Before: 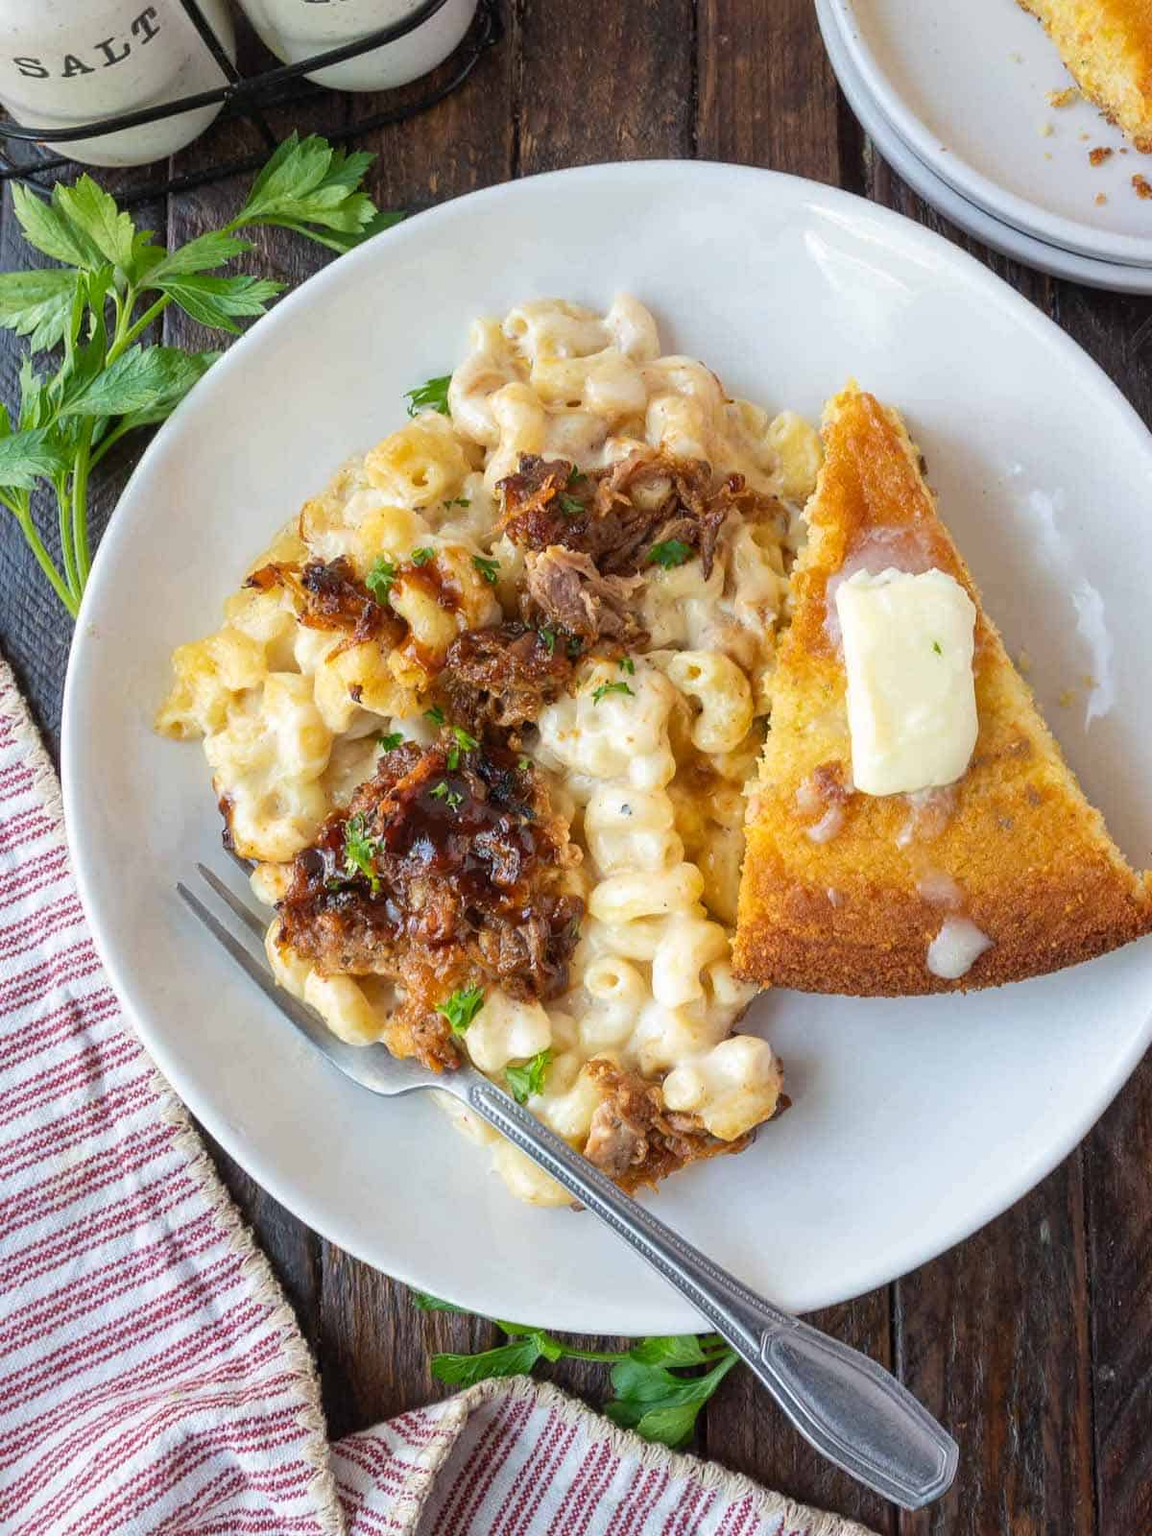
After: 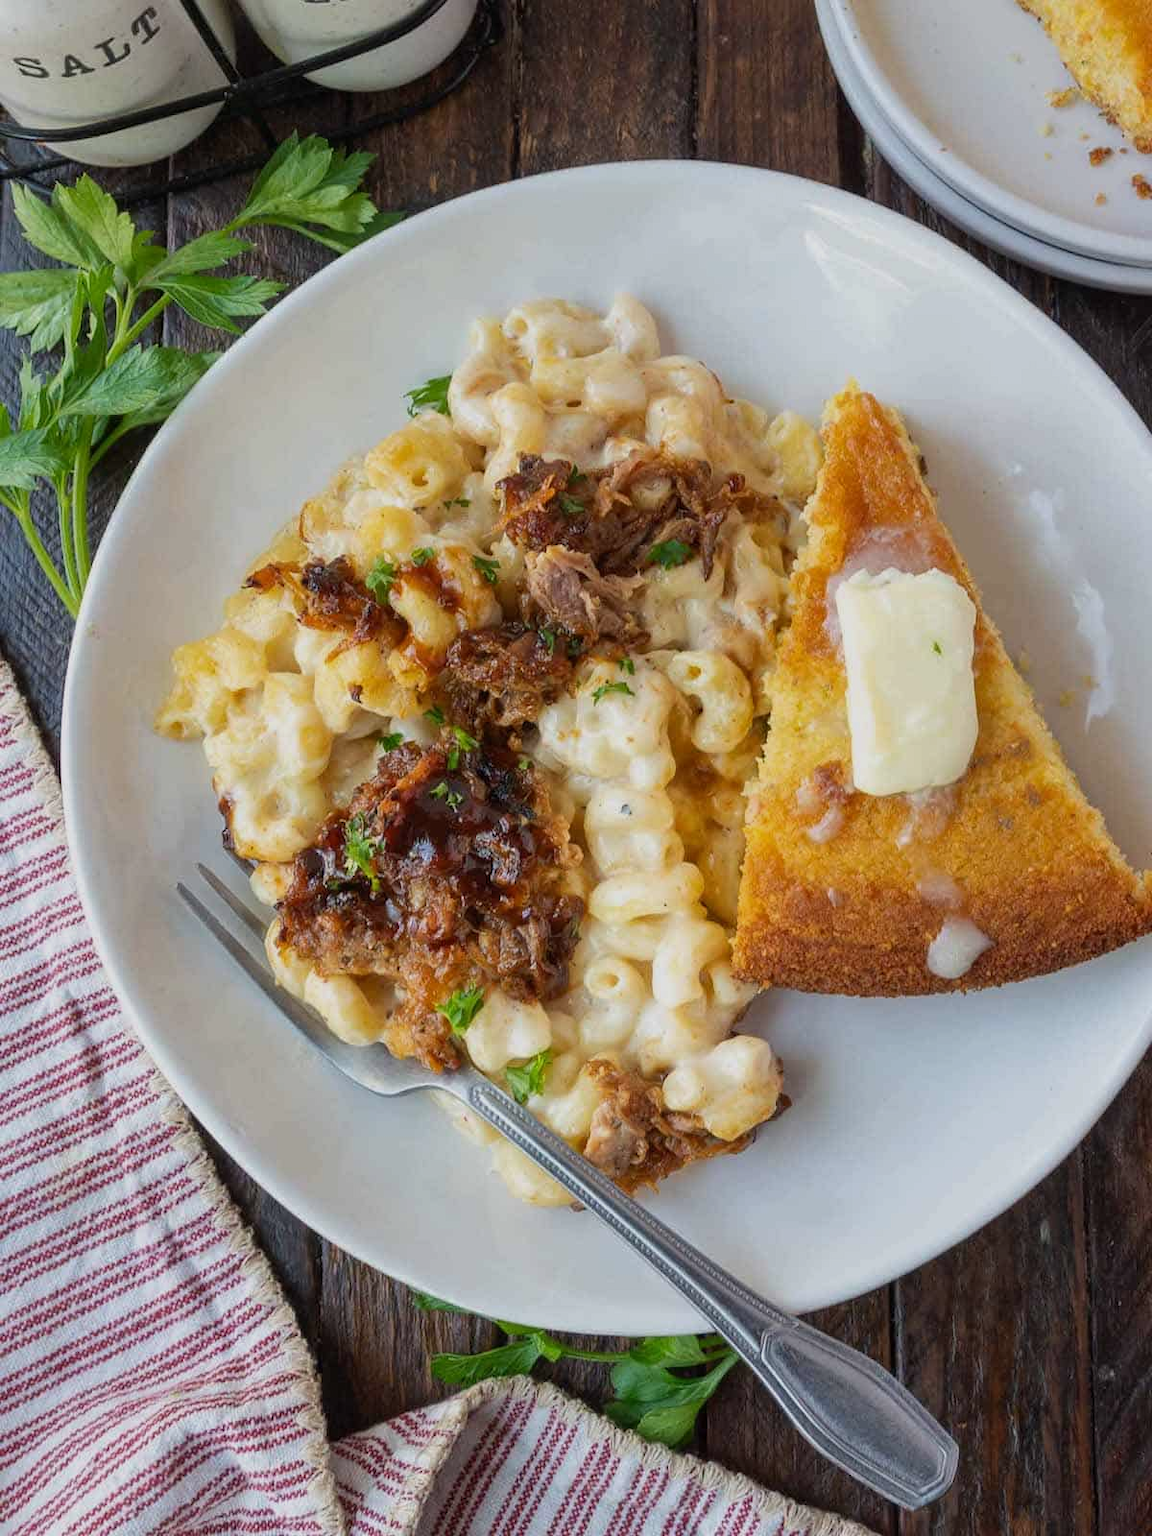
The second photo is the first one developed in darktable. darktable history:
exposure: exposure -0.417 EV, compensate highlight preservation false
